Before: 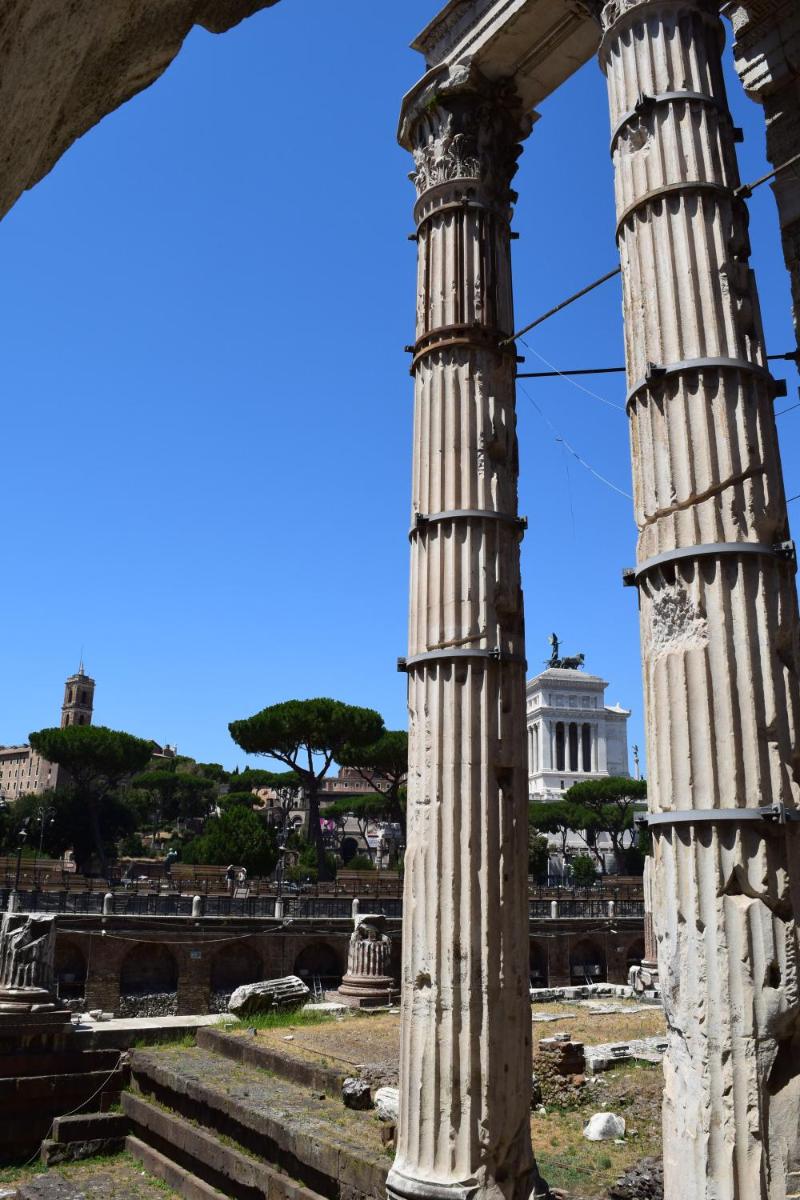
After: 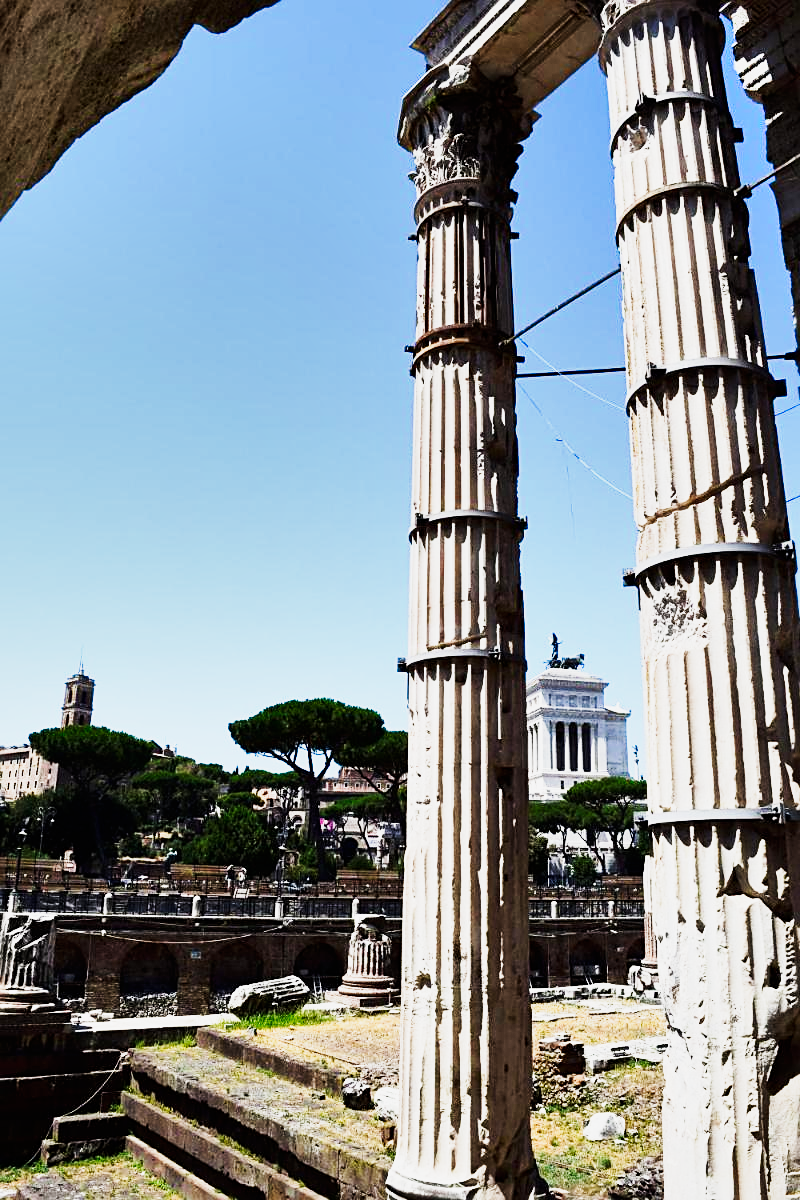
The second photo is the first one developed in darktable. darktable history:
tone curve: curves: ch0 [(0, 0.001) (0.139, 0.096) (0.311, 0.278) (0.495, 0.531) (0.718, 0.816) (0.841, 0.909) (1, 0.967)]; ch1 [(0, 0) (0.272, 0.249) (0.388, 0.385) (0.469, 0.456) (0.495, 0.497) (0.538, 0.554) (0.578, 0.605) (0.707, 0.778) (1, 1)]; ch2 [(0, 0) (0.125, 0.089) (0.353, 0.329) (0.443, 0.408) (0.502, 0.499) (0.557, 0.542) (0.608, 0.635) (1, 1)], preserve colors none
base curve: curves: ch0 [(0, 0) (0.005, 0.002) (0.15, 0.3) (0.4, 0.7) (0.75, 0.95) (1, 1)], preserve colors none
shadows and highlights: shadows 53.03, soften with gaussian
sharpen: on, module defaults
